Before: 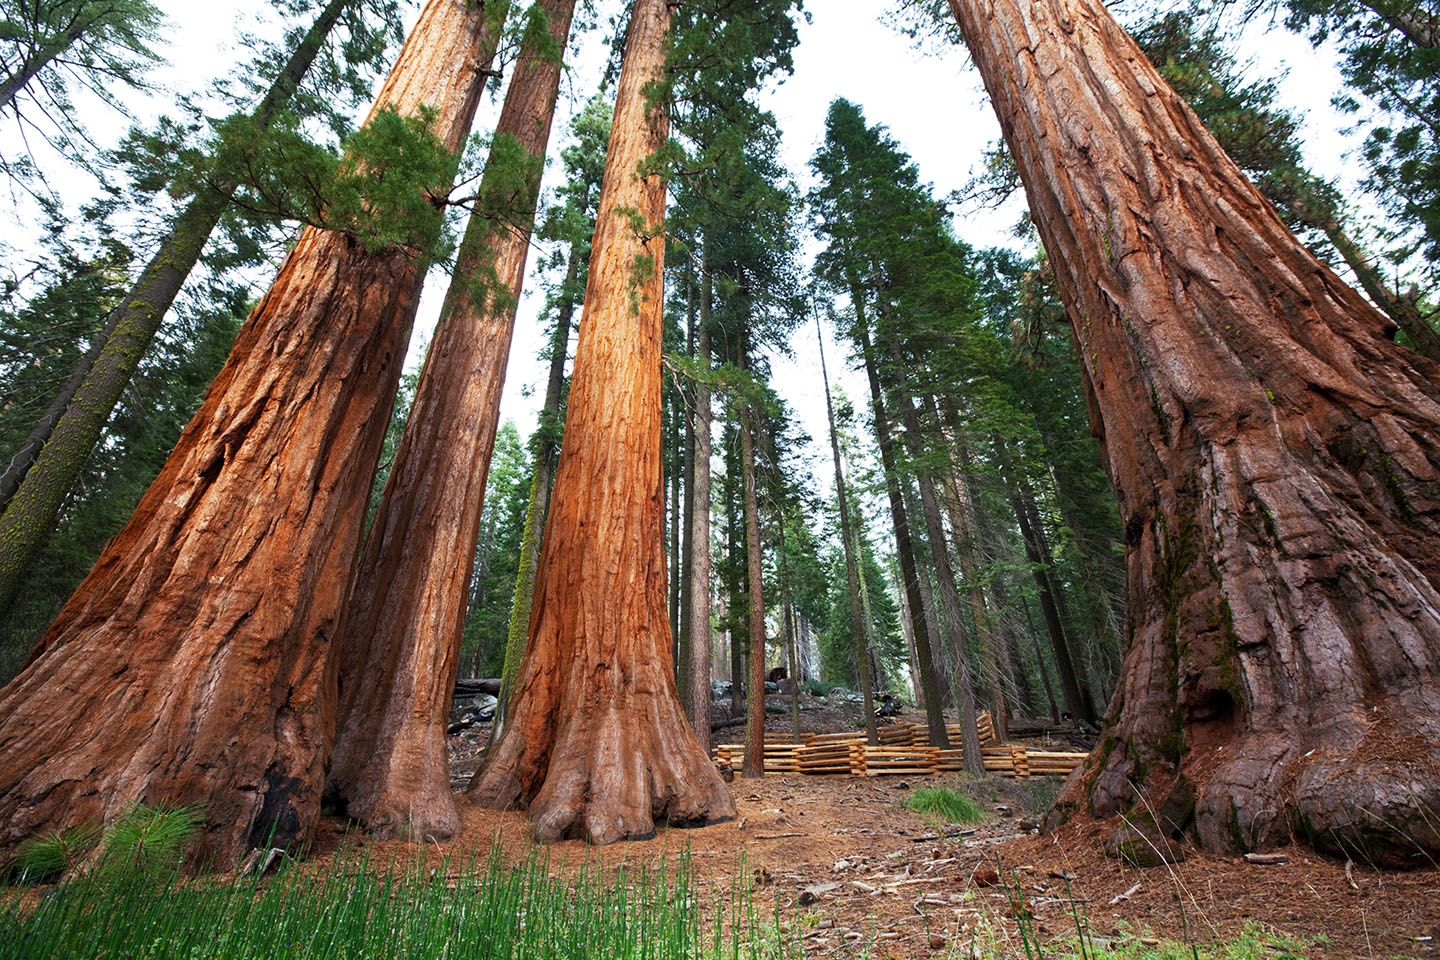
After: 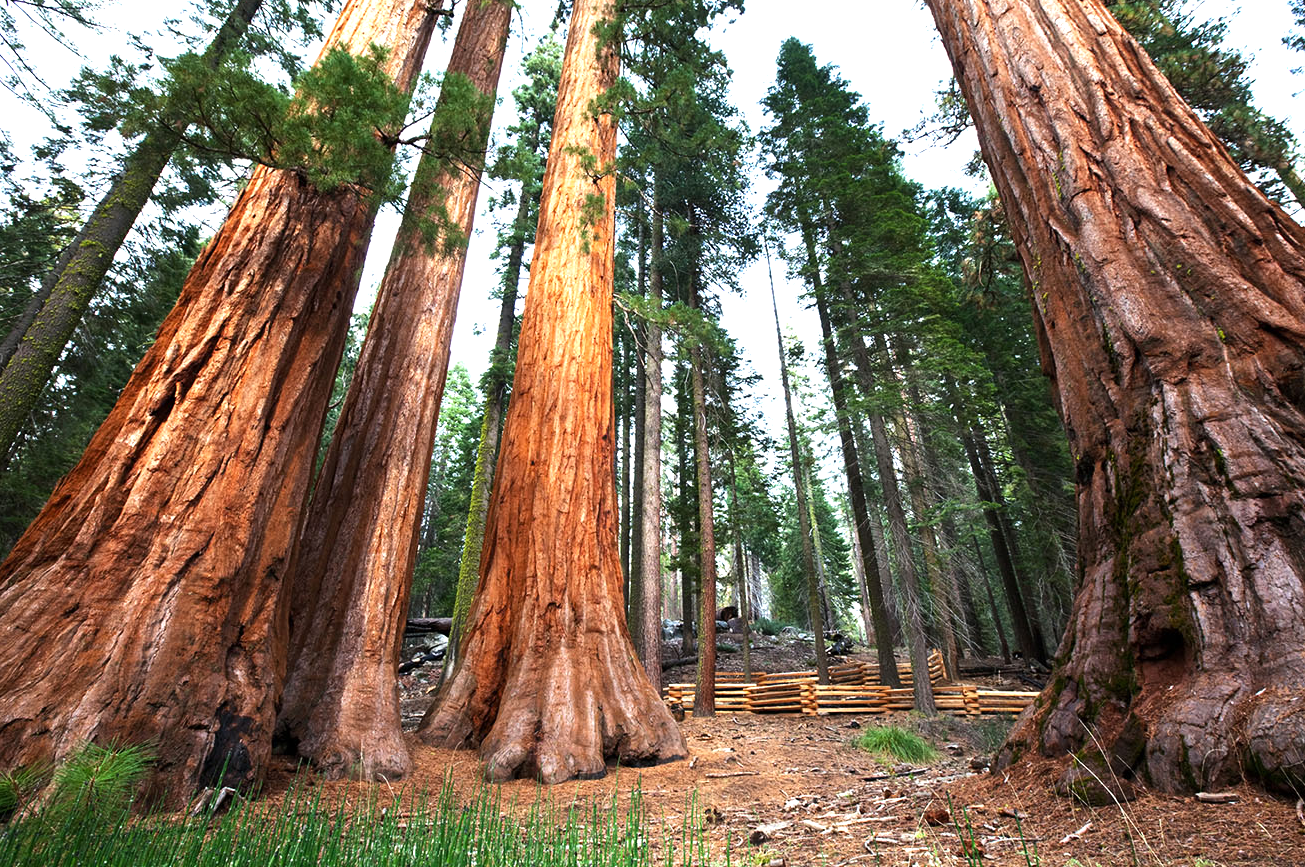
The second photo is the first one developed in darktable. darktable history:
exposure: exposure 0.372 EV, compensate exposure bias true, compensate highlight preservation false
tone equalizer: -8 EV -0.432 EV, -7 EV -0.364 EV, -6 EV -0.346 EV, -5 EV -0.217 EV, -3 EV 0.204 EV, -2 EV 0.322 EV, -1 EV 0.4 EV, +0 EV 0.414 EV, edges refinement/feathering 500, mask exposure compensation -1.57 EV, preserve details no
crop: left 3.403%, top 6.39%, right 5.943%, bottom 3.276%
